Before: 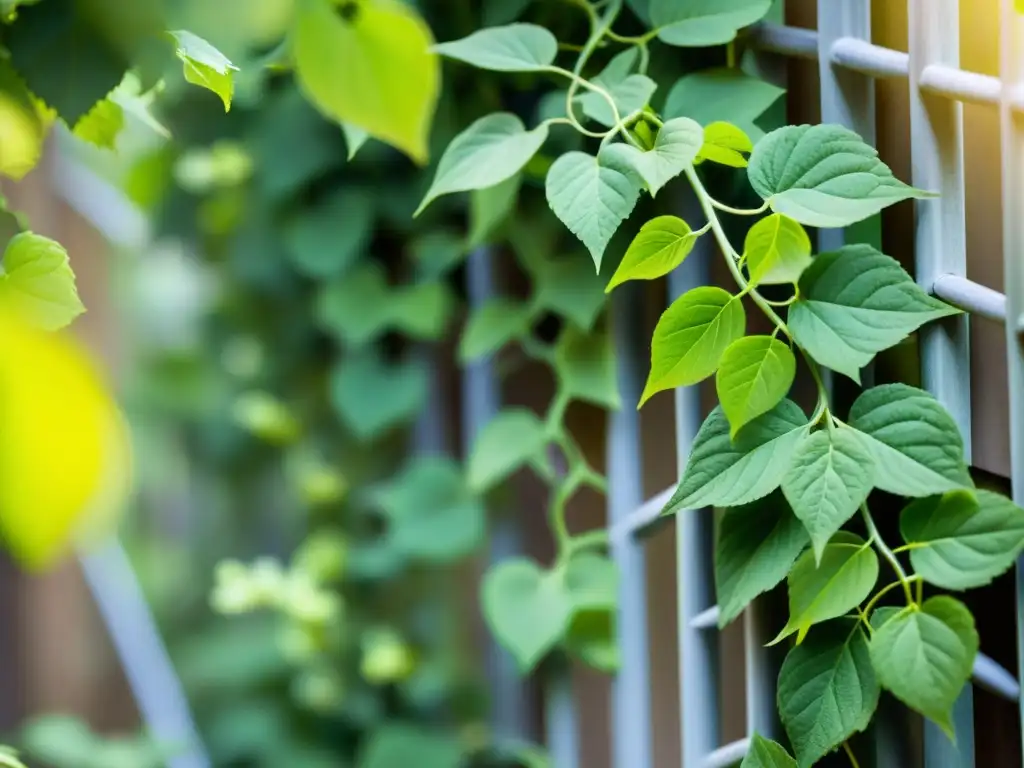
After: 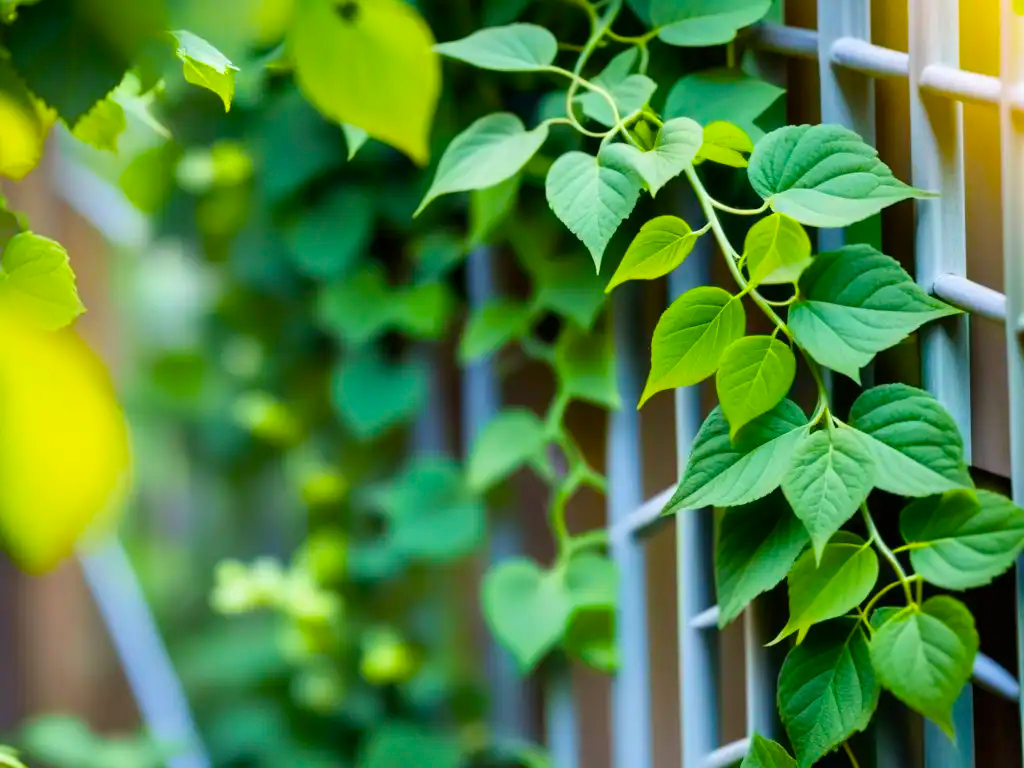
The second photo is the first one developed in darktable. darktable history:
white balance: red 1.009, blue 0.985
color balance rgb: linear chroma grading › global chroma 15%, perceptual saturation grading › global saturation 30%
